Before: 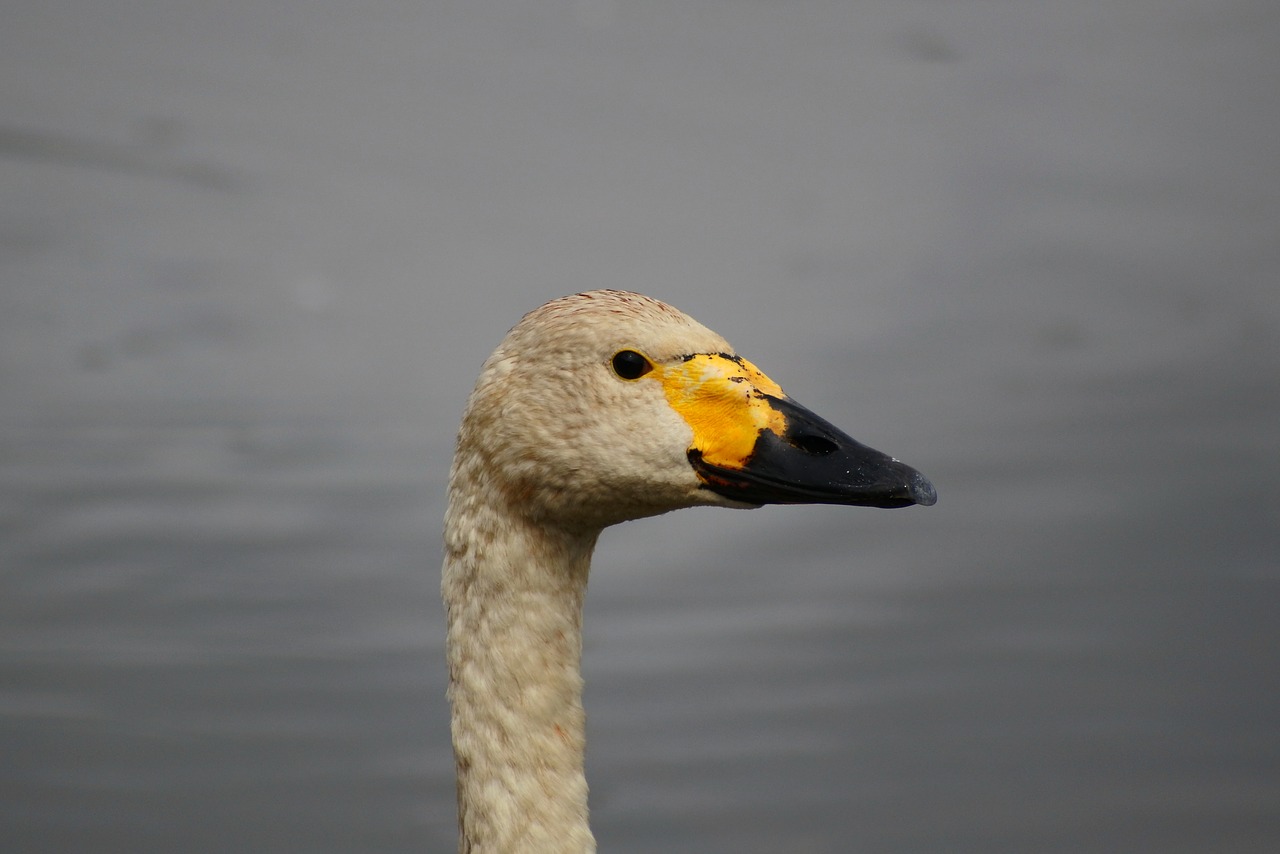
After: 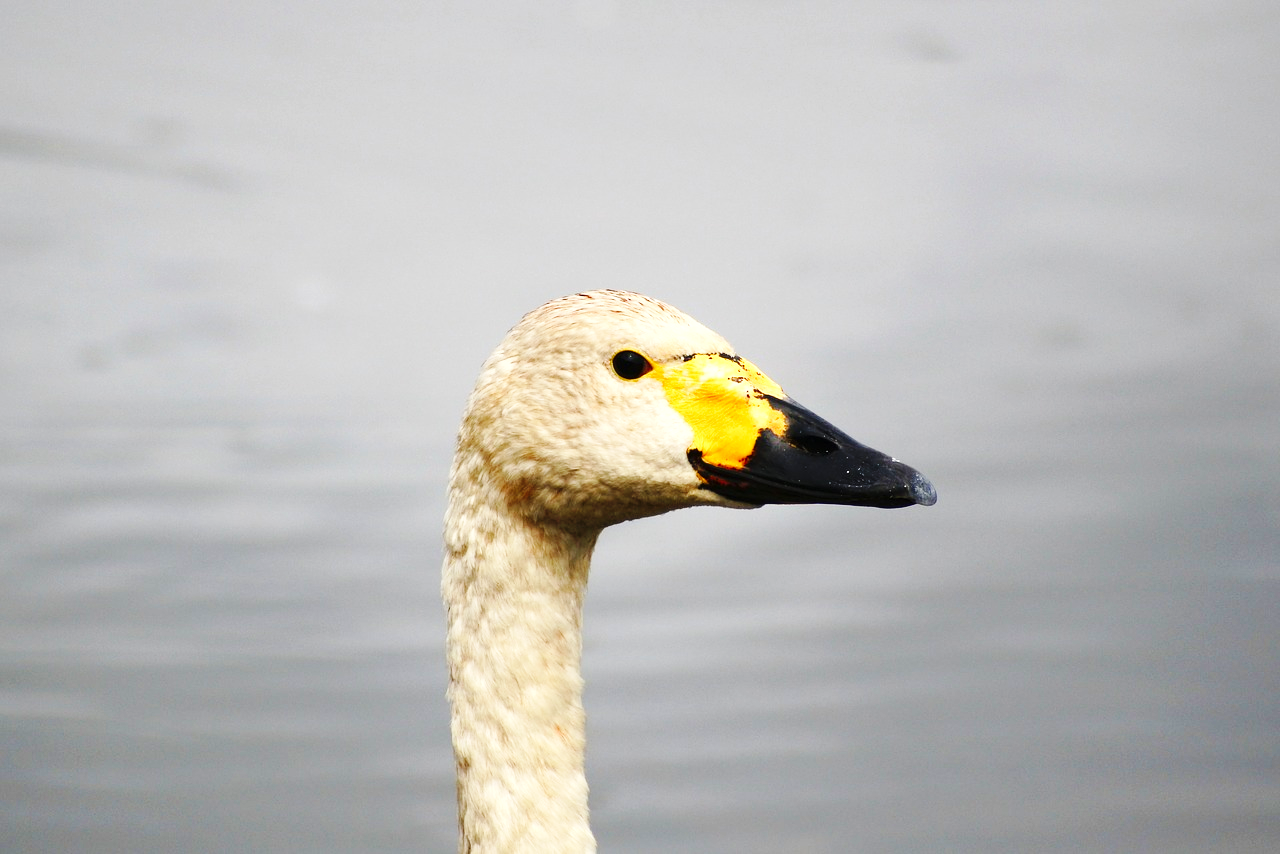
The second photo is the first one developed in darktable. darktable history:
exposure: black level correction 0, exposure 1.001 EV, compensate exposure bias true, compensate highlight preservation false
base curve: curves: ch0 [(0, 0) (0.036, 0.025) (0.121, 0.166) (0.206, 0.329) (0.605, 0.79) (1, 1)], preserve colors none
